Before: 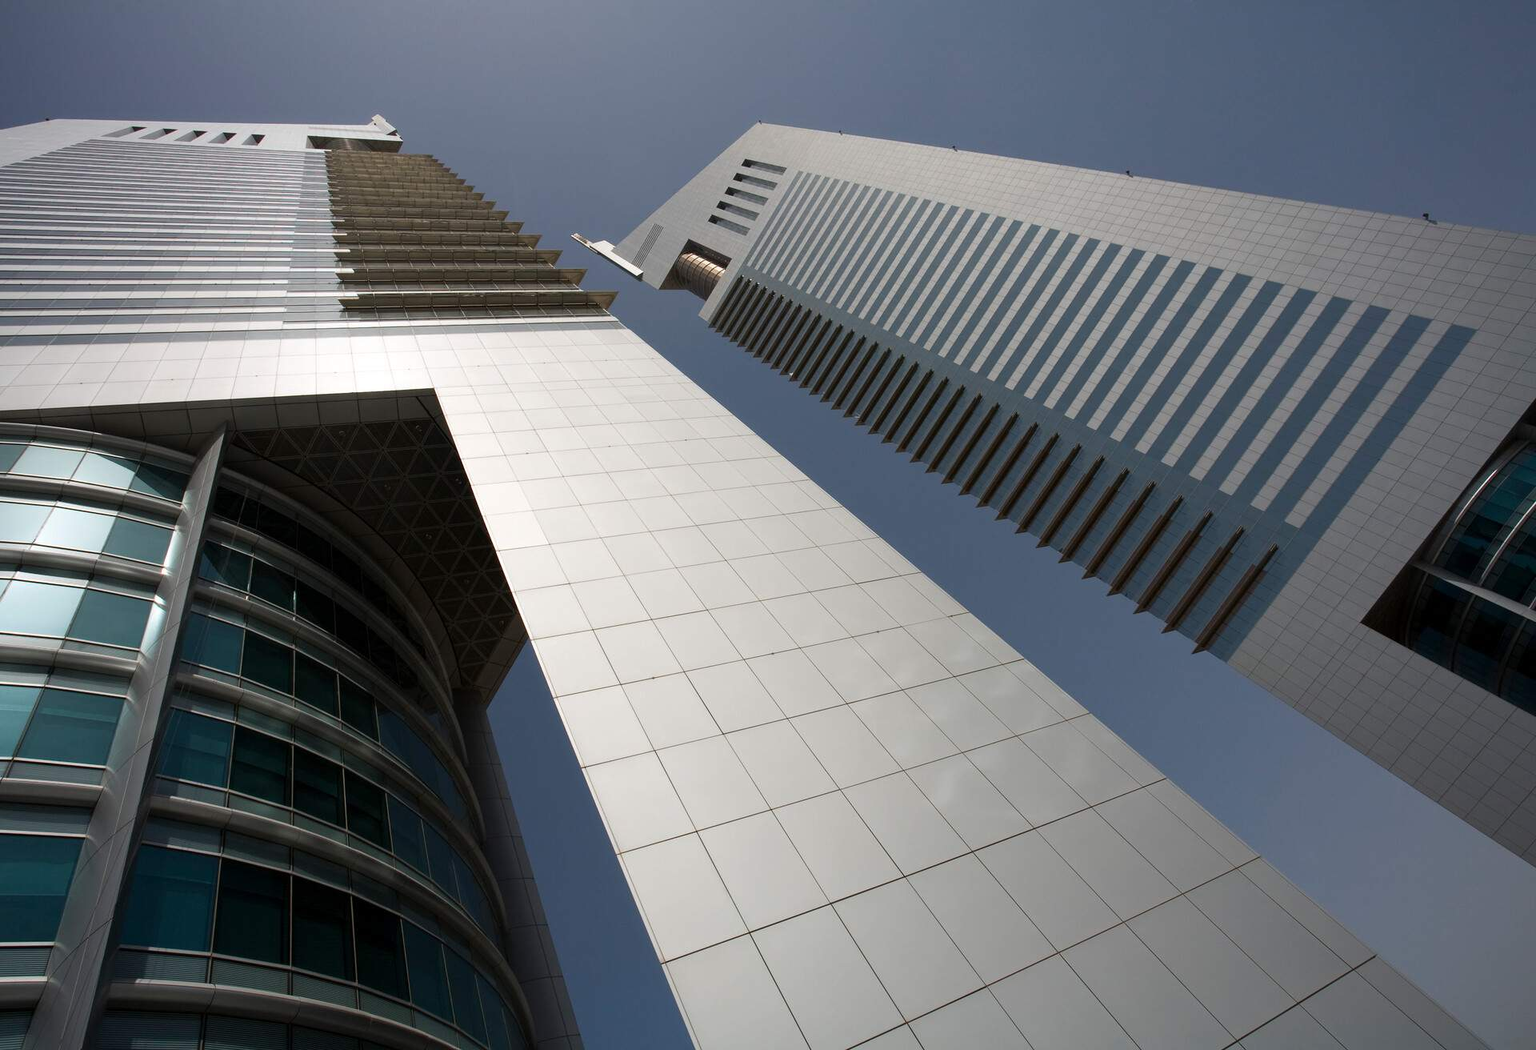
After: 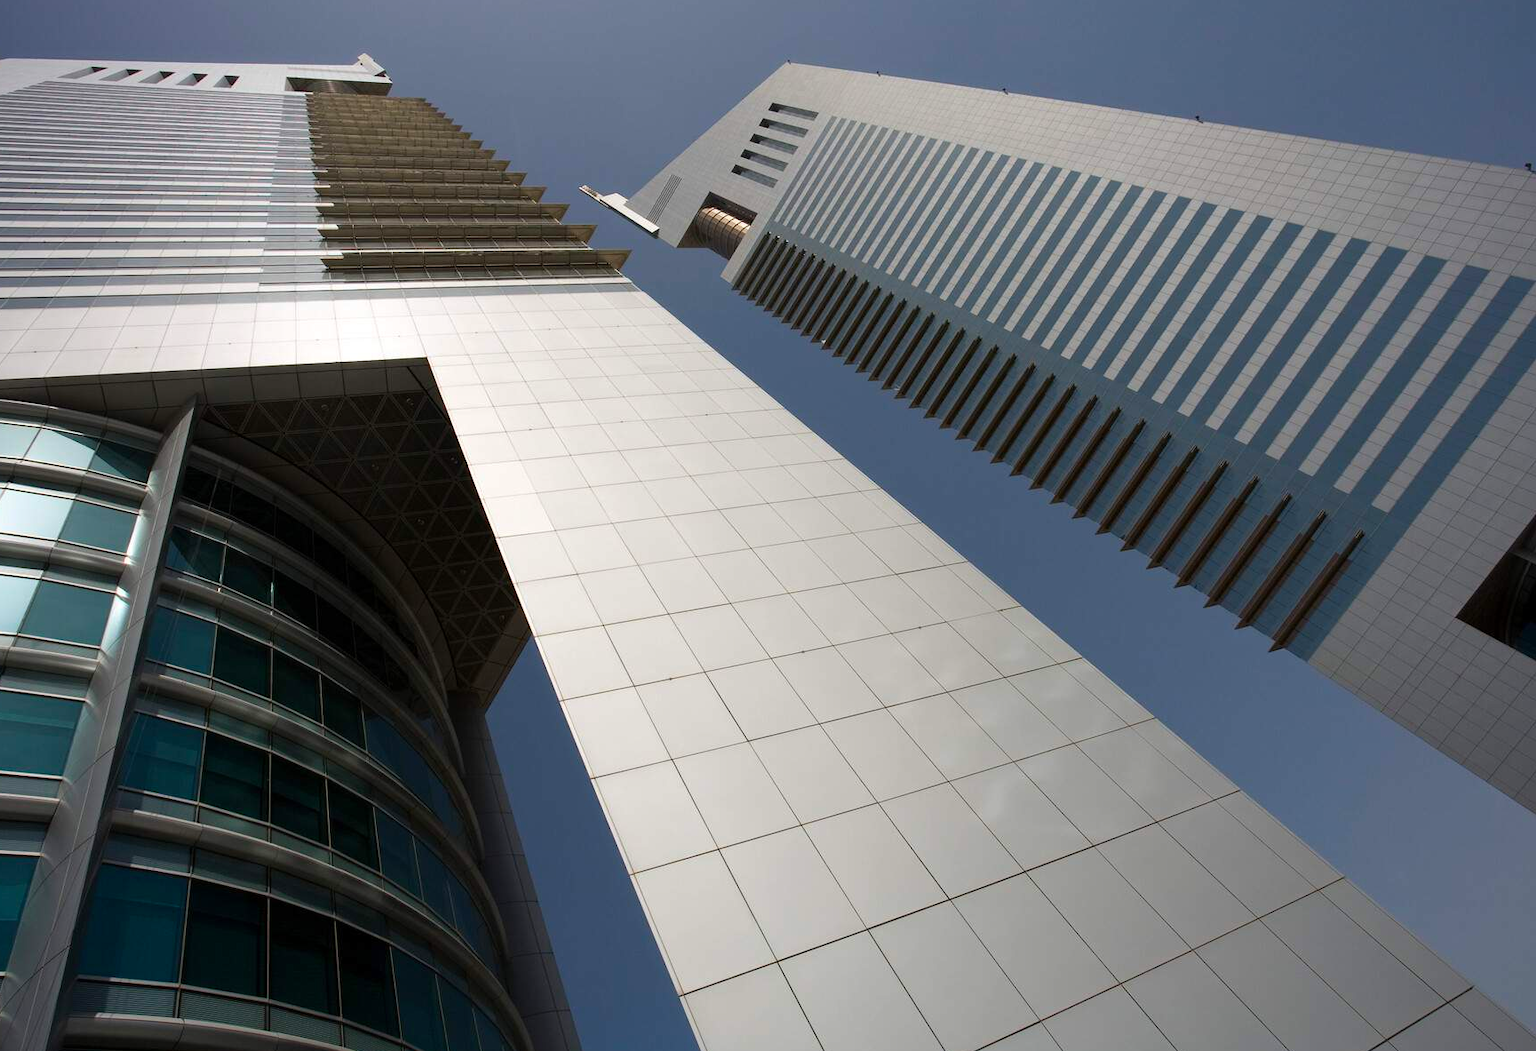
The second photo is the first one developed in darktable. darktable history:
crop: left 3.262%, top 6.352%, right 6.686%, bottom 3.331%
color balance rgb: perceptual saturation grading › global saturation 0.206%, global vibrance 33.036%
